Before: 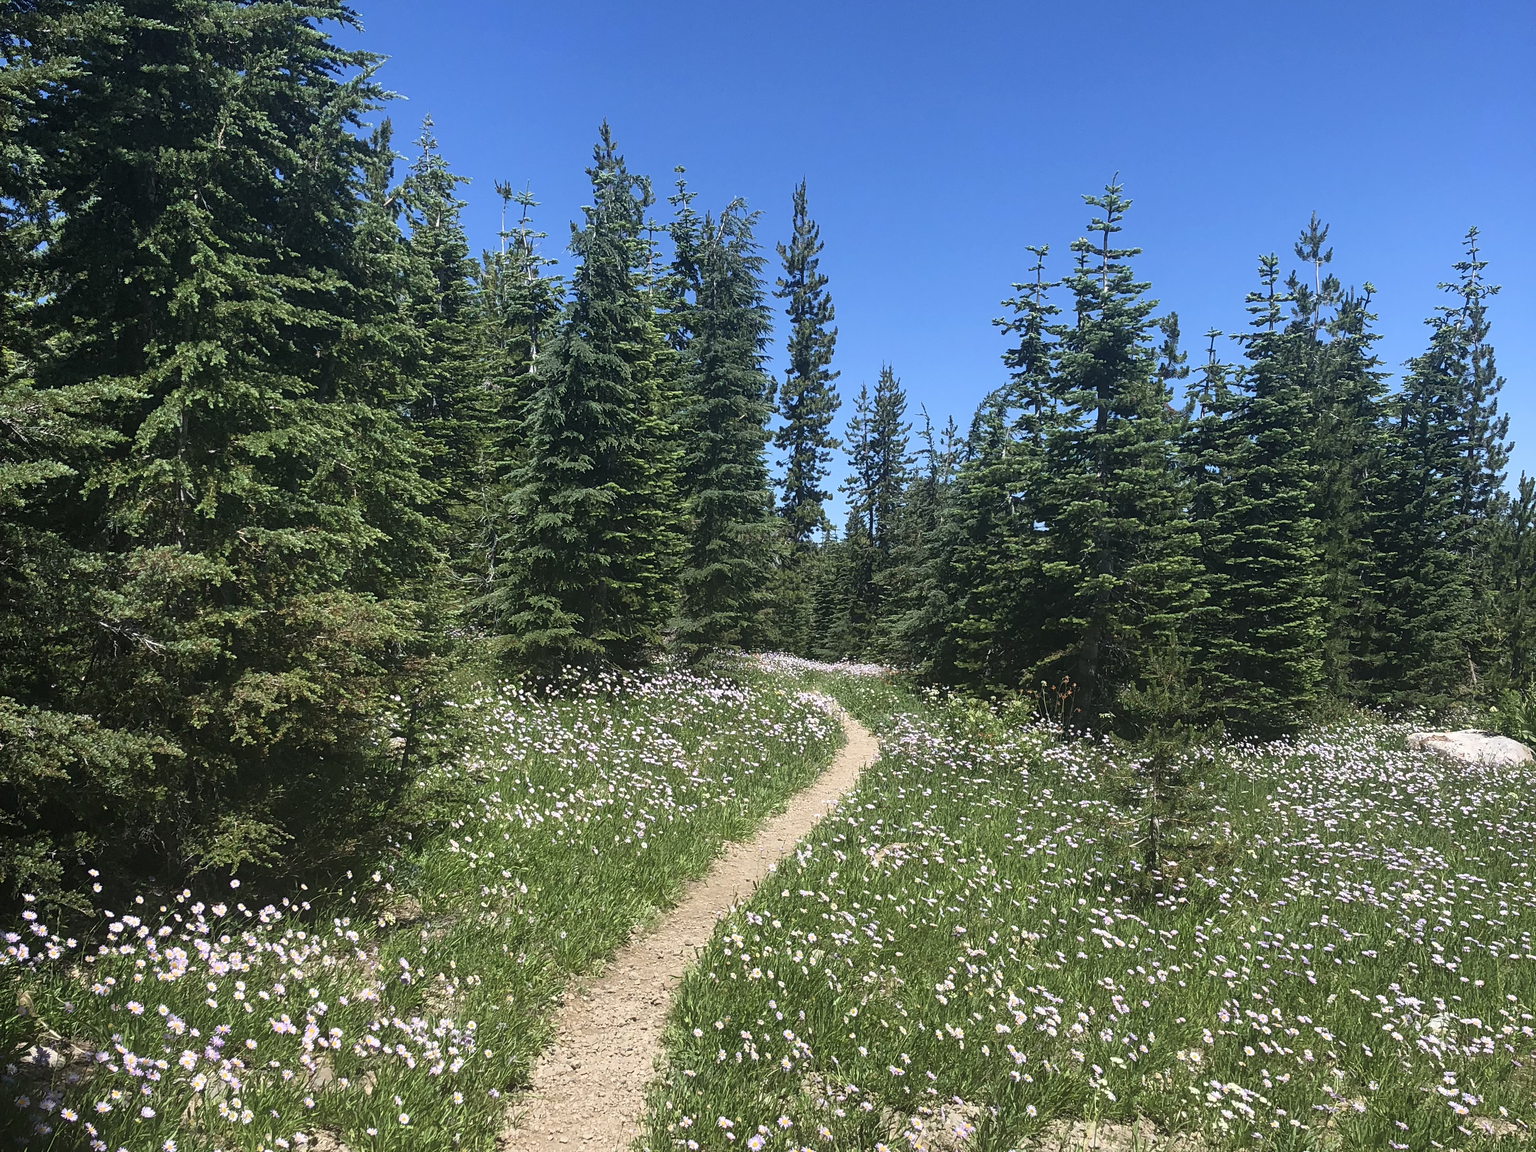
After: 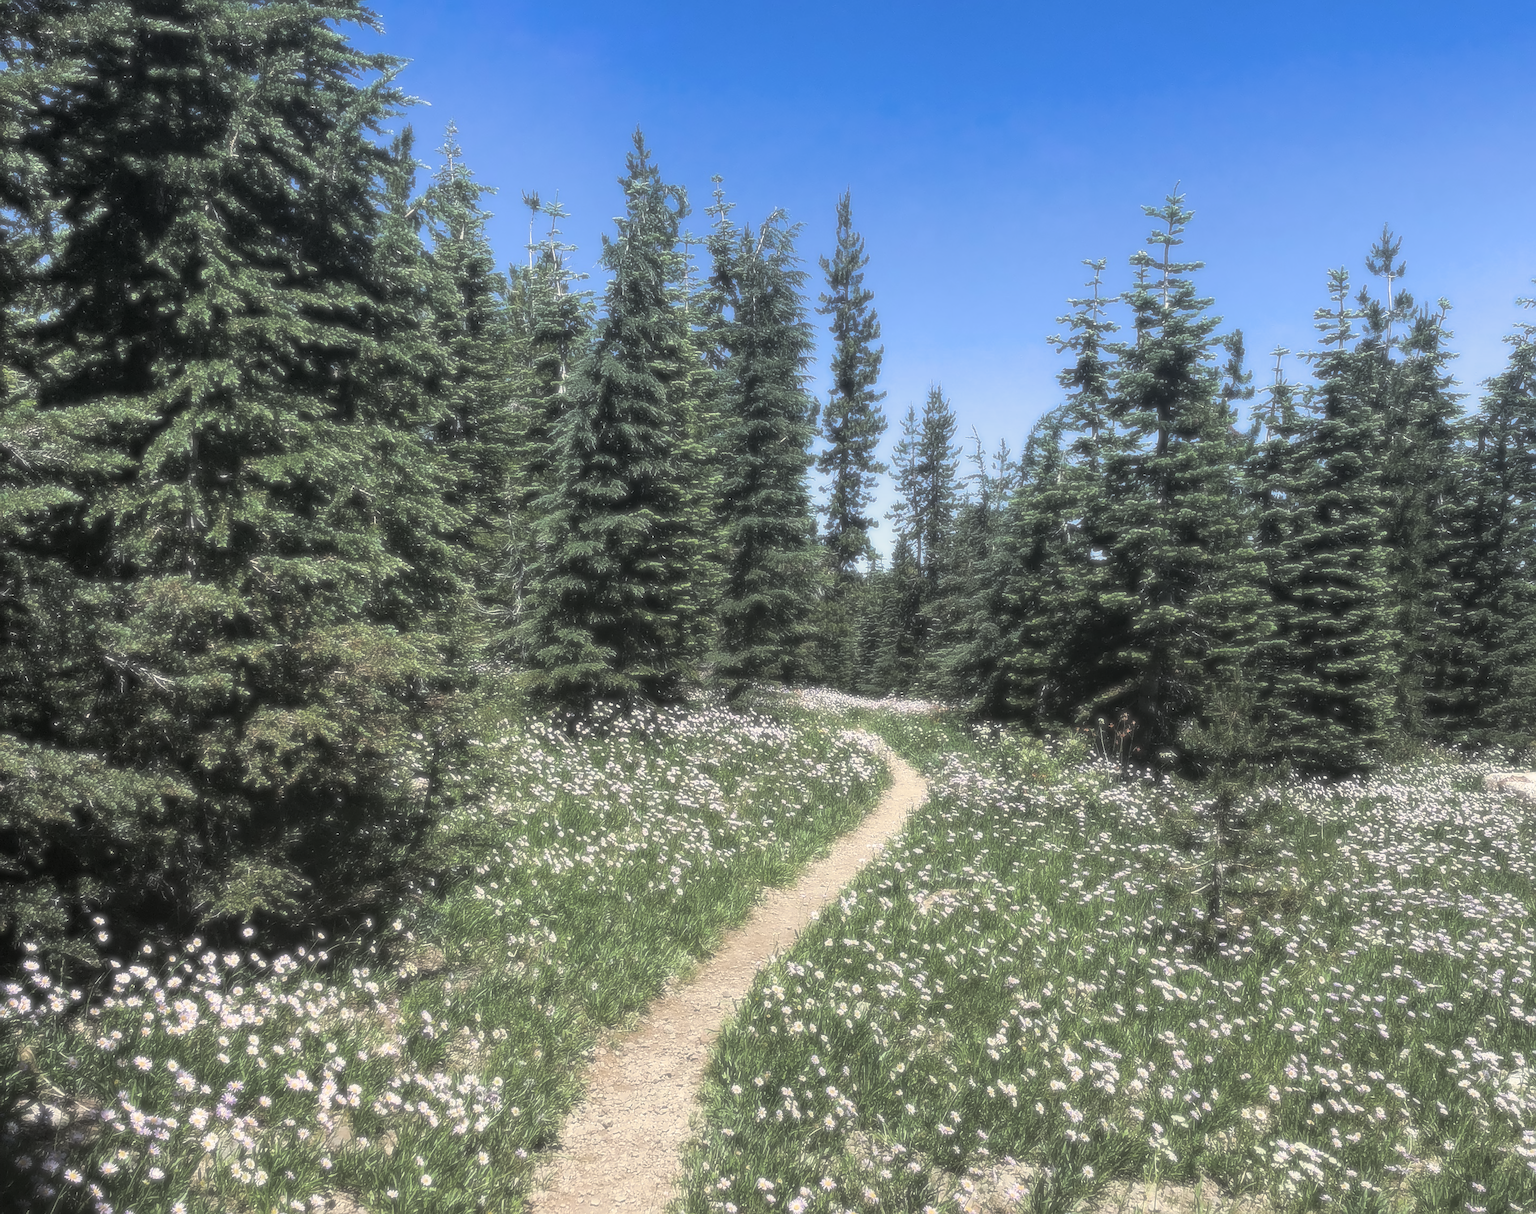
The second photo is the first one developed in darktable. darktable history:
sharpen: on, module defaults
crop and rotate: right 5.167%
local contrast: highlights 100%, shadows 100%, detail 120%, midtone range 0.2
soften: size 8.67%, mix 49%
split-toning: shadows › hue 43.2°, shadows › saturation 0, highlights › hue 50.4°, highlights › saturation 1
